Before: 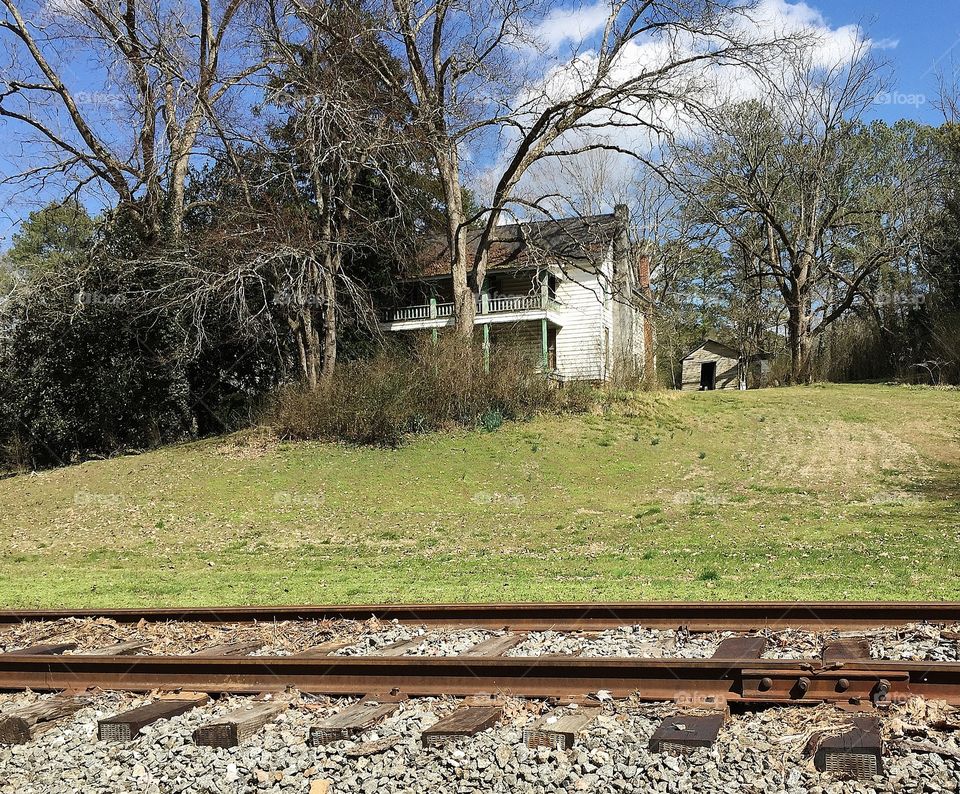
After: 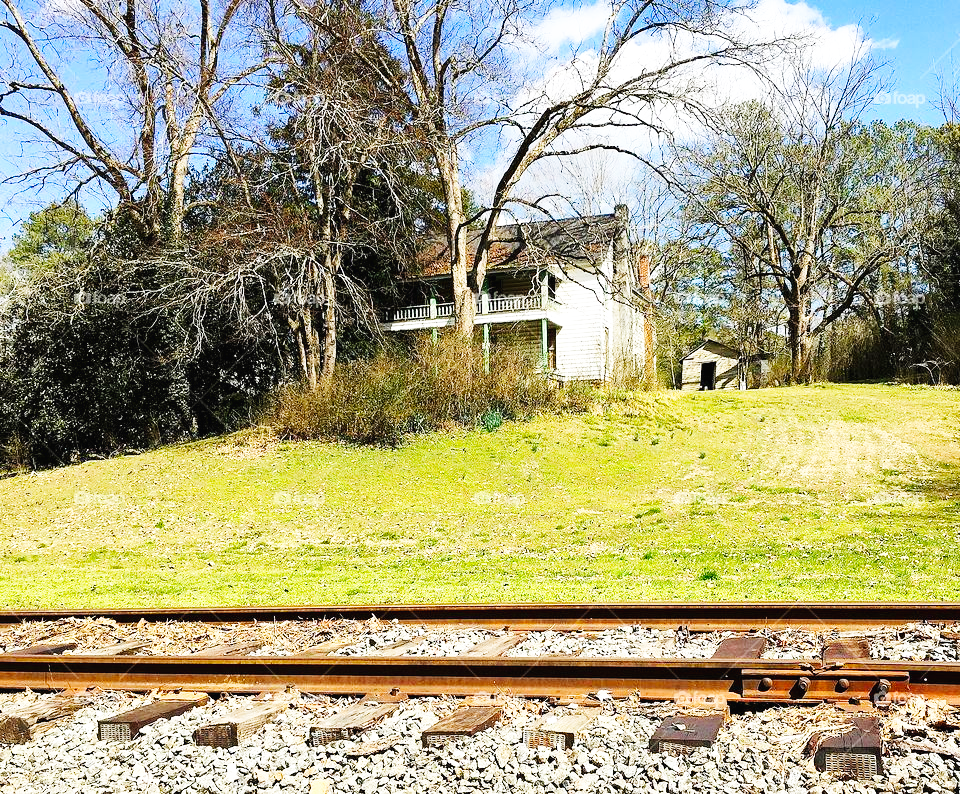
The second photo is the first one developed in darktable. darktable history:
color balance rgb: global offset › hue 169.17°, perceptual saturation grading › global saturation 30.153%, global vibrance 8.137%
base curve: curves: ch0 [(0, 0.003) (0.001, 0.002) (0.006, 0.004) (0.02, 0.022) (0.048, 0.086) (0.094, 0.234) (0.162, 0.431) (0.258, 0.629) (0.385, 0.8) (0.548, 0.918) (0.751, 0.988) (1, 1)], preserve colors none
